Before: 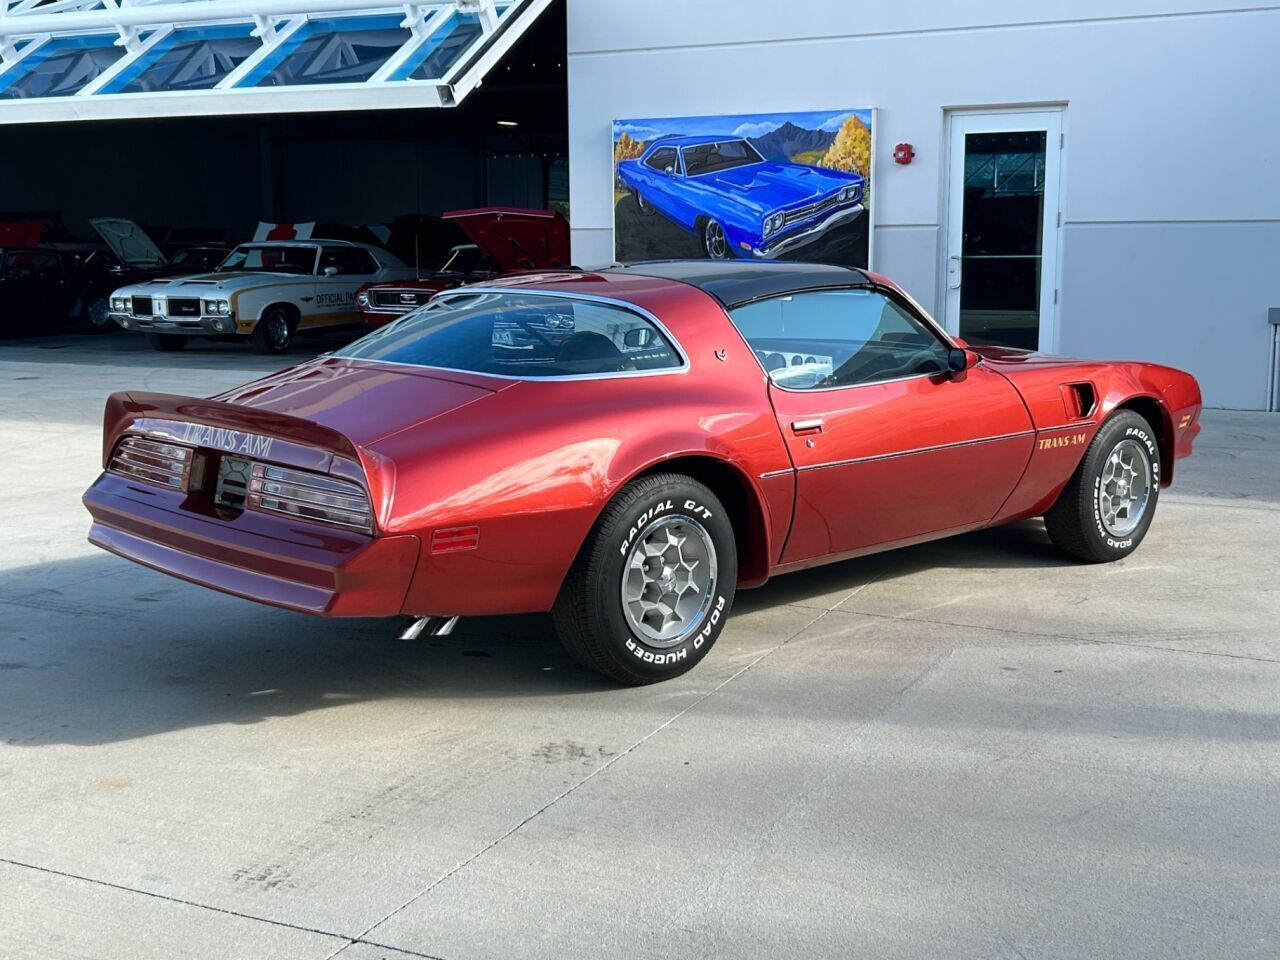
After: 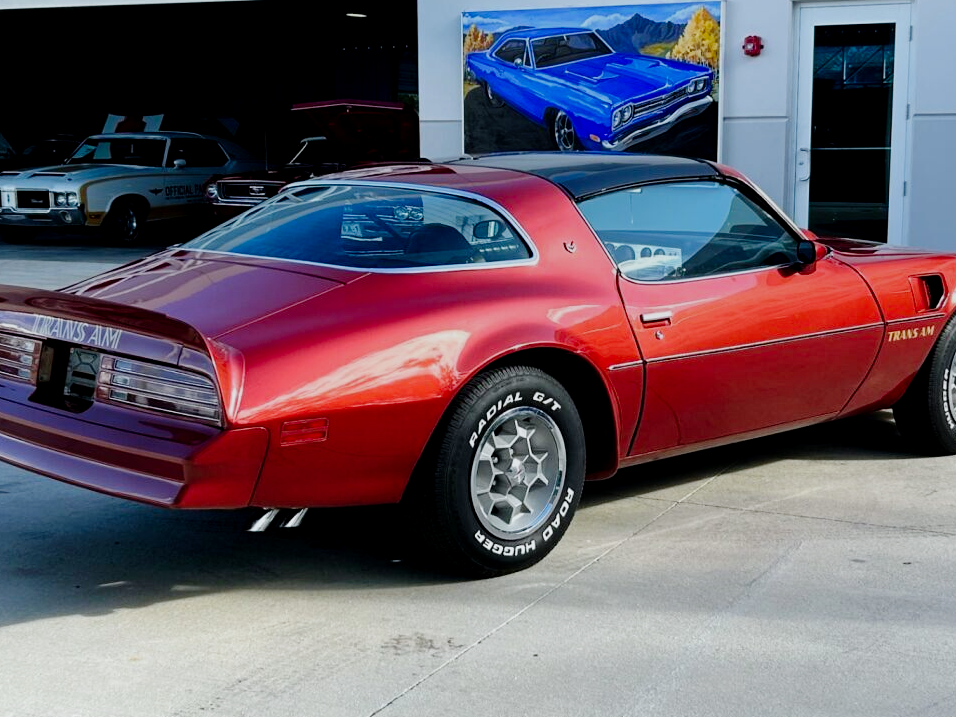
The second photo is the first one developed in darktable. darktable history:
base curve: curves: ch0 [(0, 0) (0.008, 0.007) (0.022, 0.029) (0.048, 0.089) (0.092, 0.197) (0.191, 0.399) (0.275, 0.534) (0.357, 0.65) (0.477, 0.78) (0.542, 0.833) (0.799, 0.973) (1, 1)], preserve colors none
white balance: red 0.982, blue 1.018
graduated density: rotation 5.63°, offset 76.9
crop and rotate: left 11.831%, top 11.346%, right 13.429%, bottom 13.899%
exposure: black level correction 0.009, exposure -0.637 EV, compensate highlight preservation false
